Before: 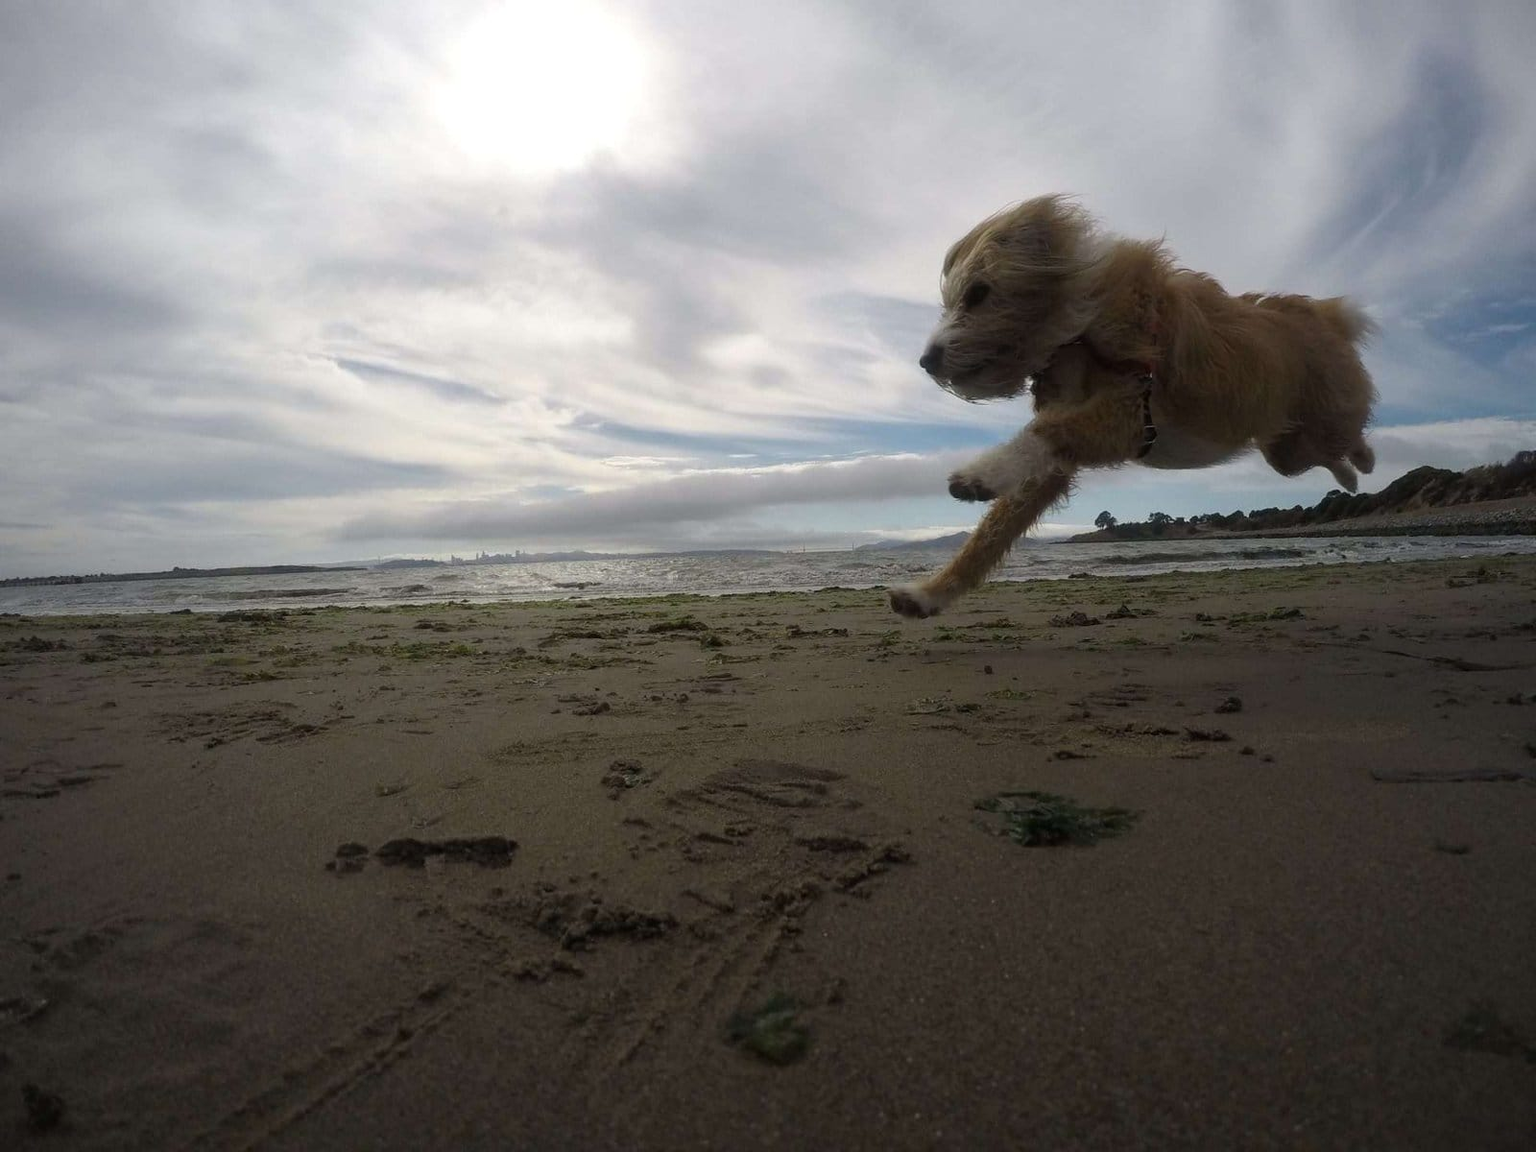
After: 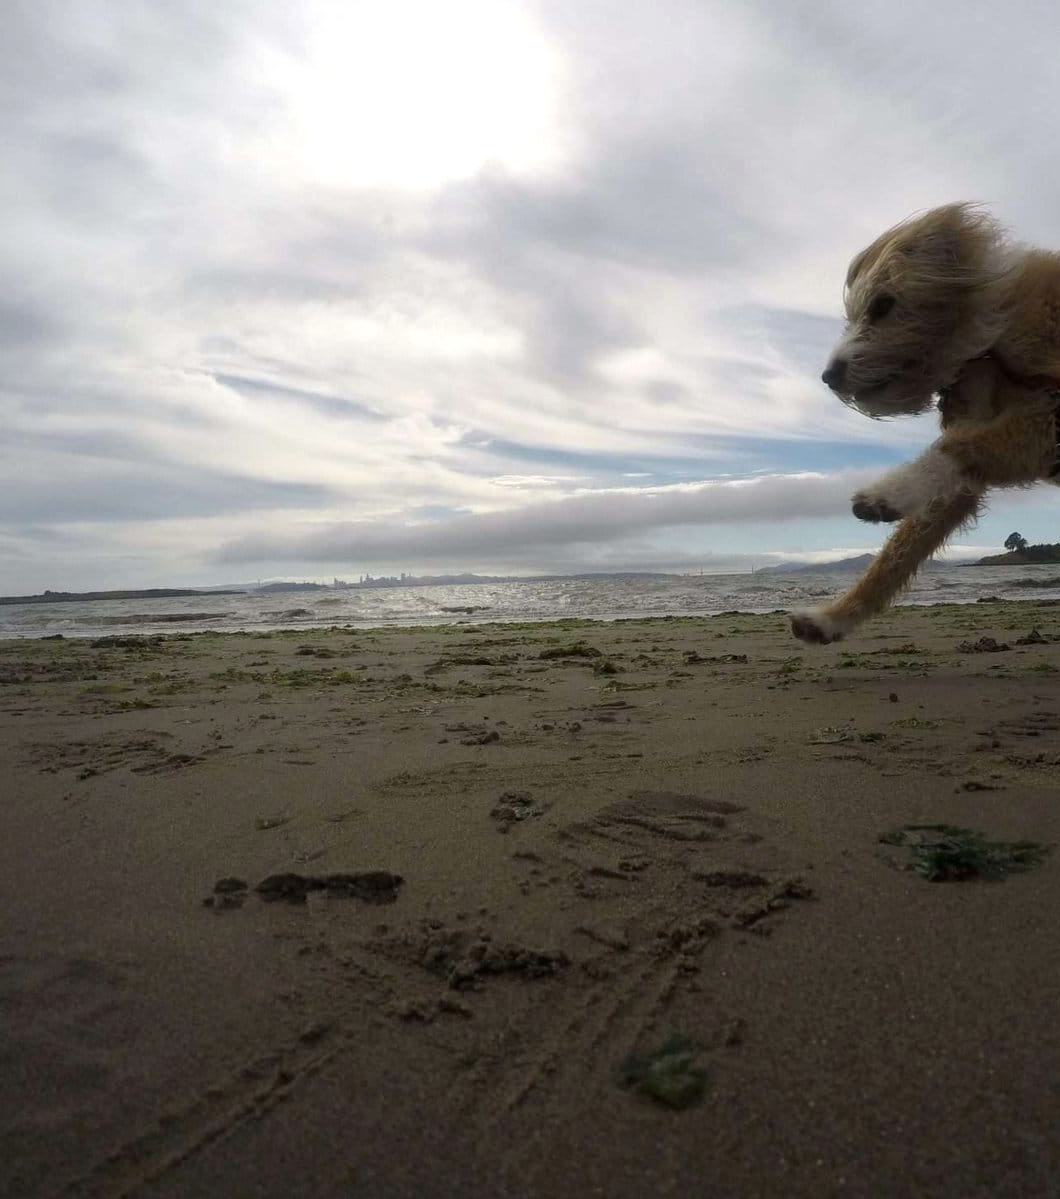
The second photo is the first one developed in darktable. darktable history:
crop and rotate: left 8.557%, right 25.161%
exposure: black level correction 0.001, exposure 0.142 EV, compensate highlight preservation false
